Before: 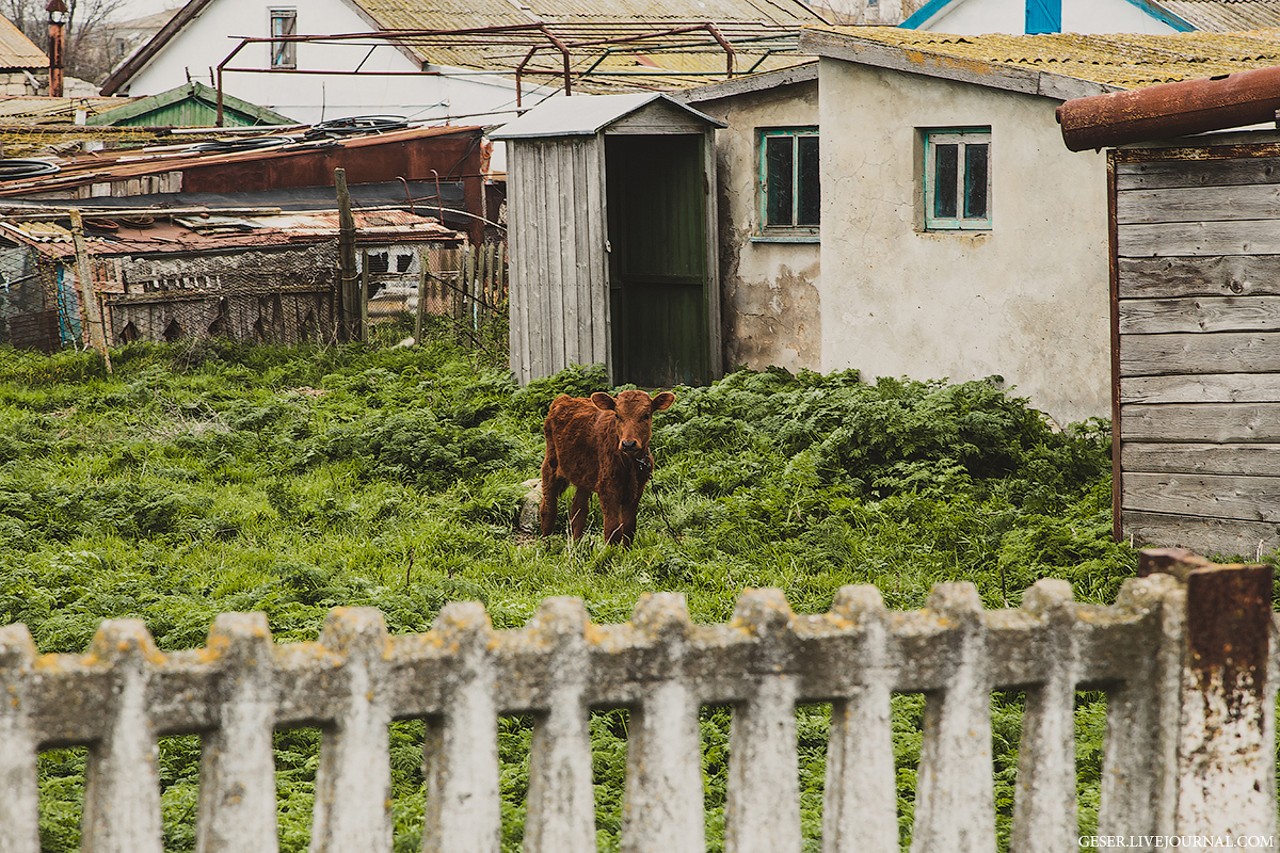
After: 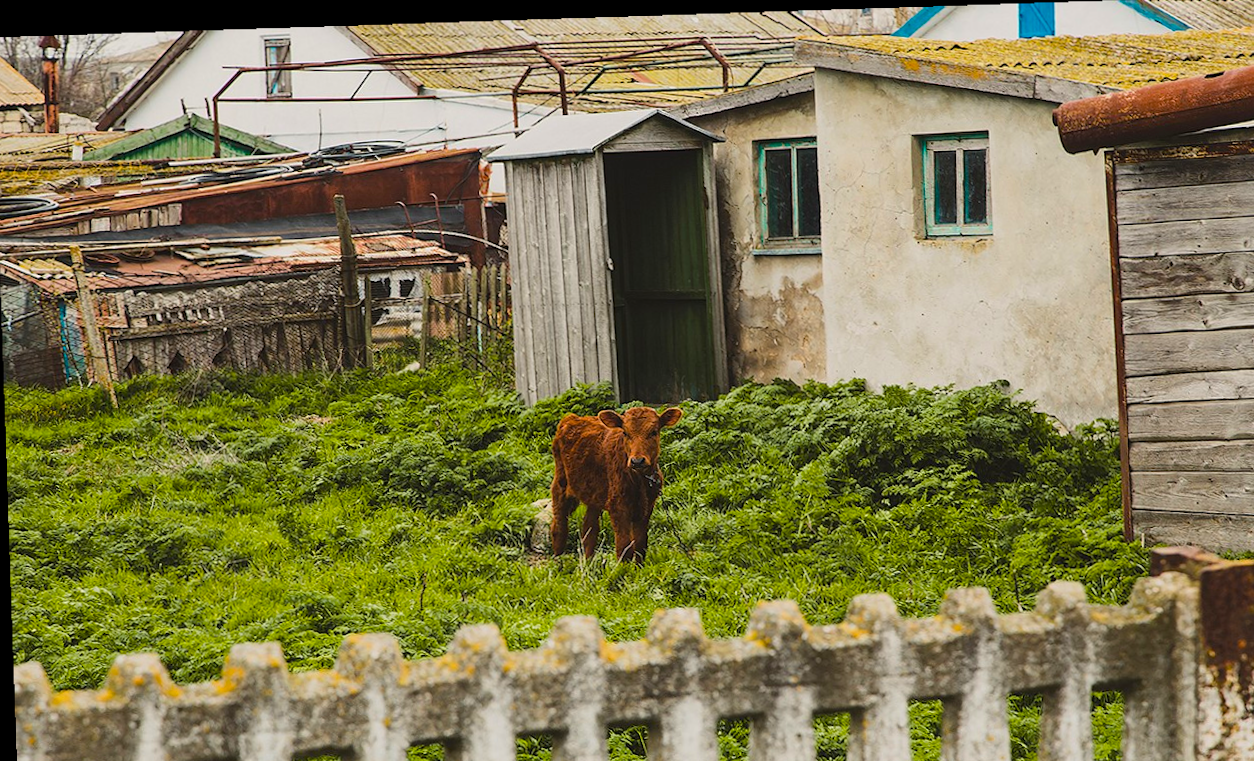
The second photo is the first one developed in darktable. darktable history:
color balance rgb: perceptual saturation grading › global saturation 25%, global vibrance 20%
rotate and perspective: rotation -1.77°, lens shift (horizontal) 0.004, automatic cropping off
crop and rotate: angle 0.2°, left 0.275%, right 3.127%, bottom 14.18%
